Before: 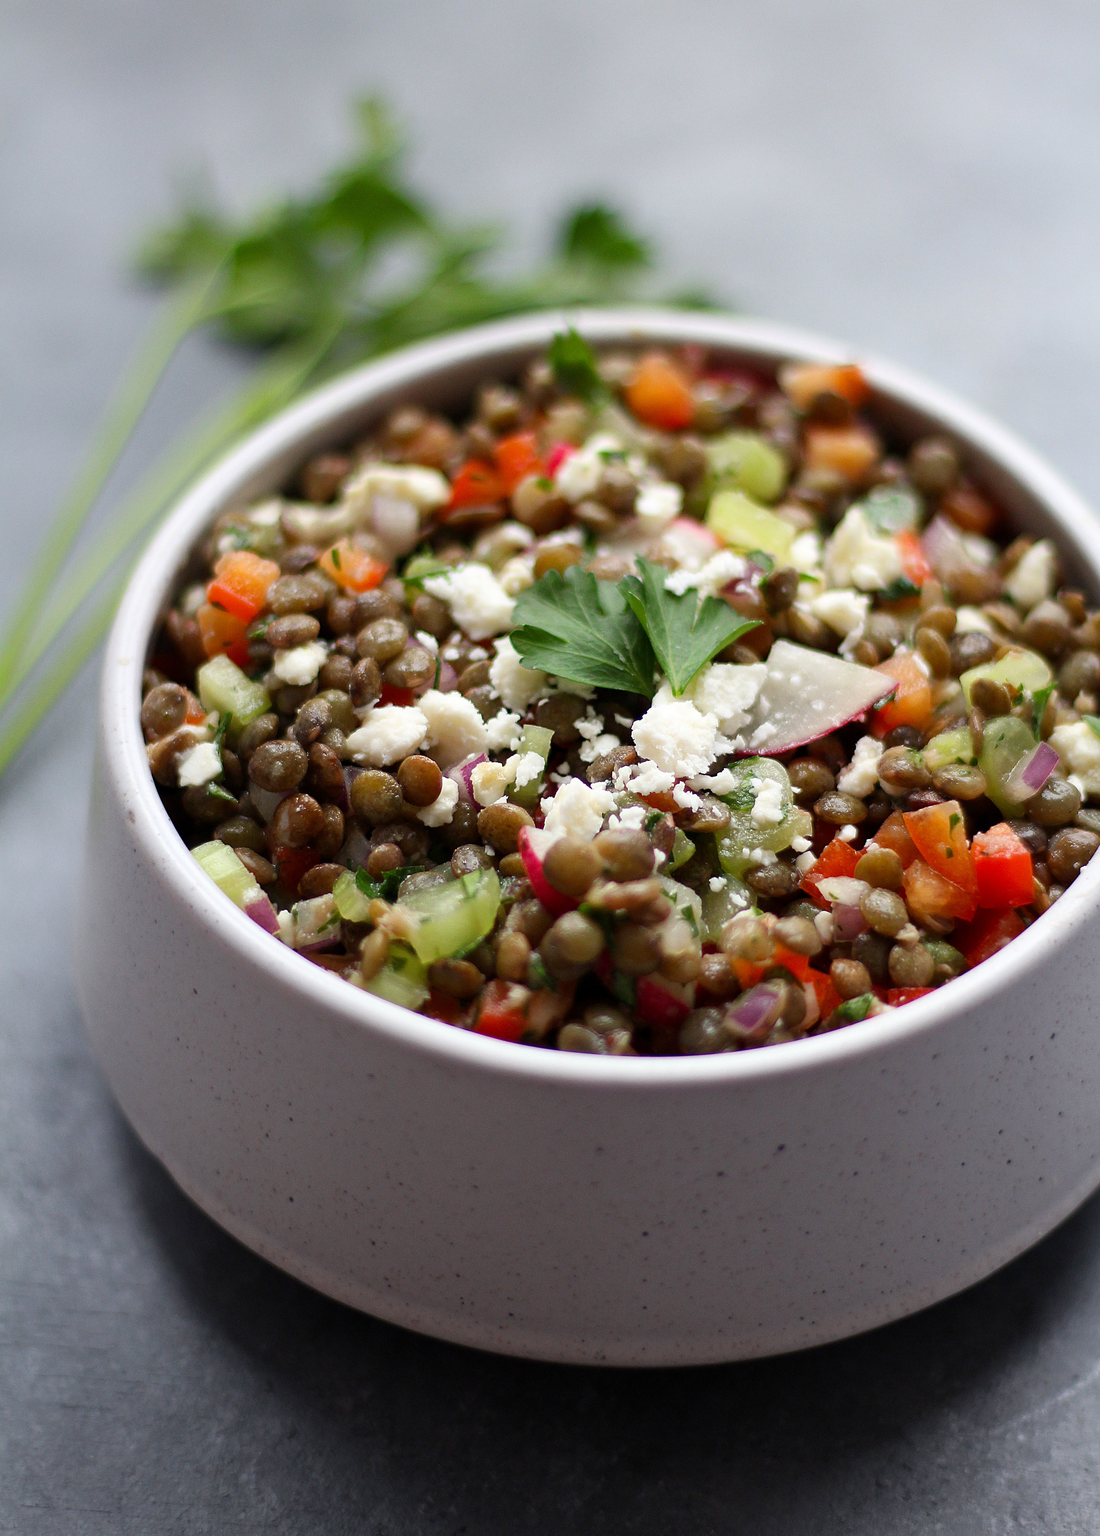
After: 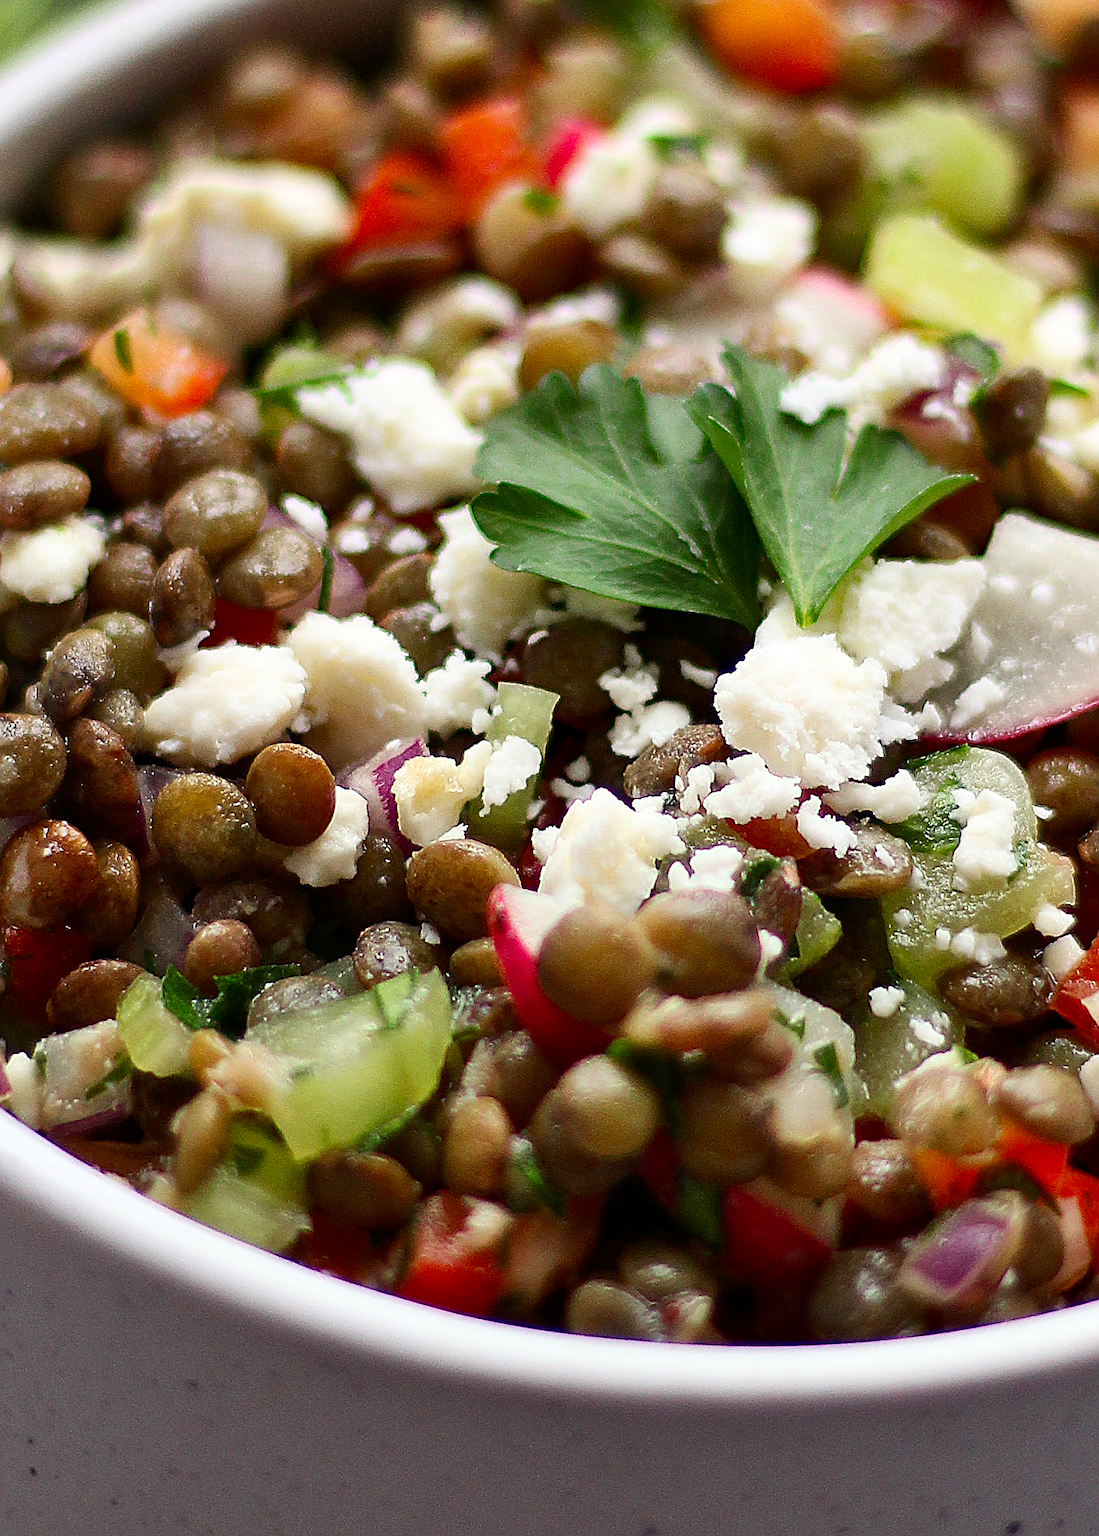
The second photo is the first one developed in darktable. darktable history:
contrast brightness saturation: contrast 0.15, brightness -0.01, saturation 0.1
sharpen: radius 1.4, amount 1.25, threshold 0.7
crop: left 25%, top 25%, right 25%, bottom 25%
shadows and highlights: low approximation 0.01, soften with gaussian
